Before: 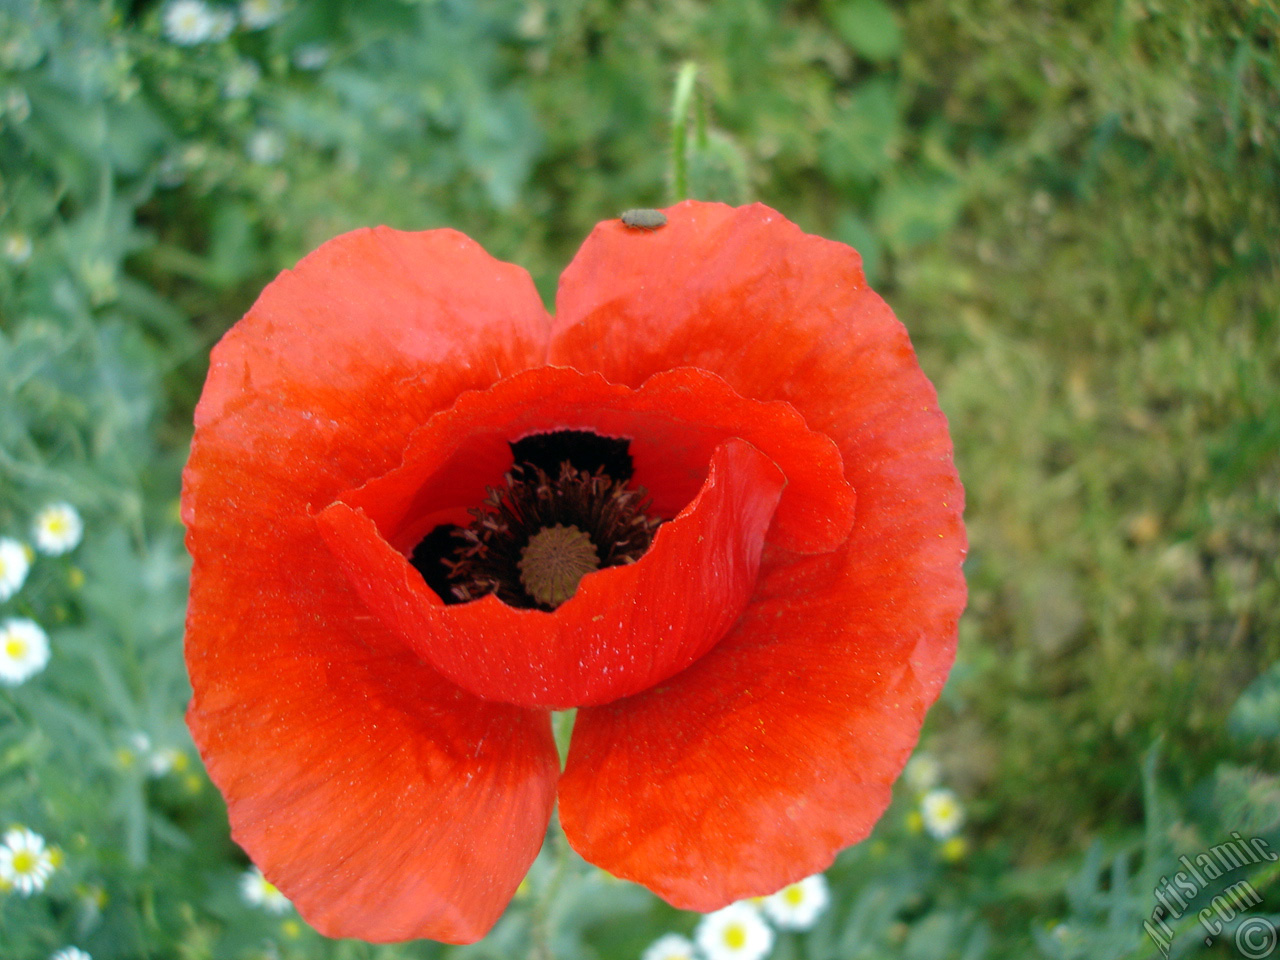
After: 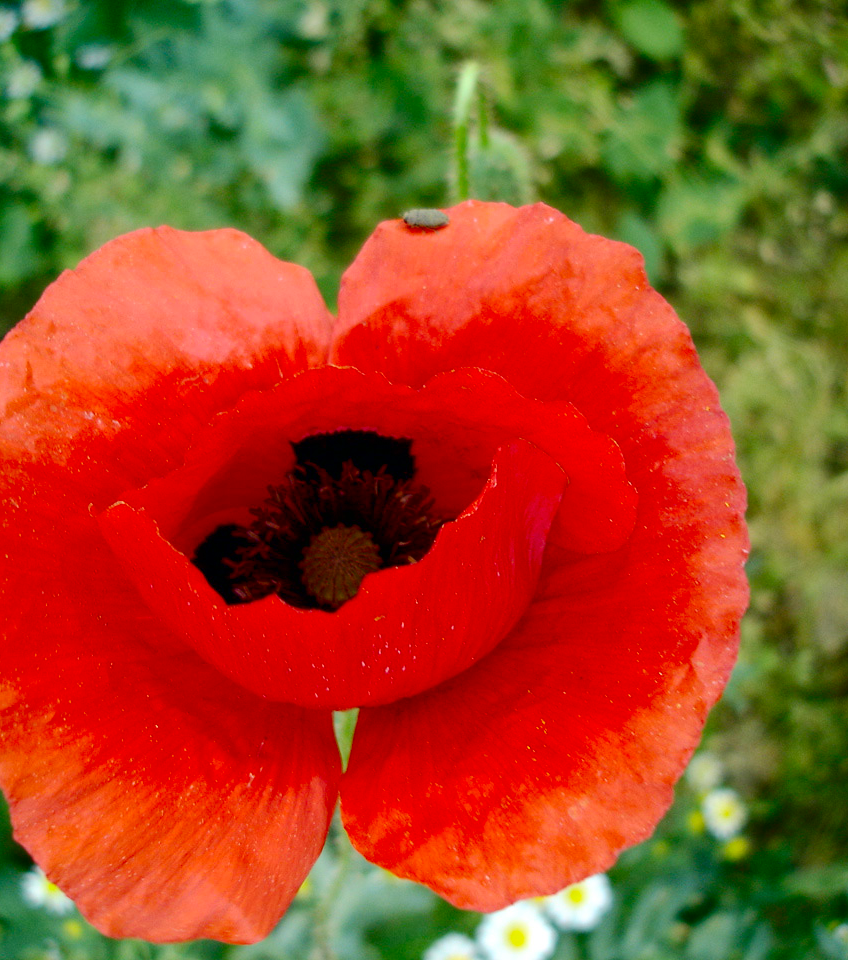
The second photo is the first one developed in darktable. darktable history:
crop: left 17.04%, right 16.673%
base curve: curves: ch0 [(0, 0) (0.262, 0.32) (0.722, 0.705) (1, 1)], exposure shift 0.01, preserve colors none
contrast brightness saturation: contrast 0.22, brightness -0.184, saturation 0.245
